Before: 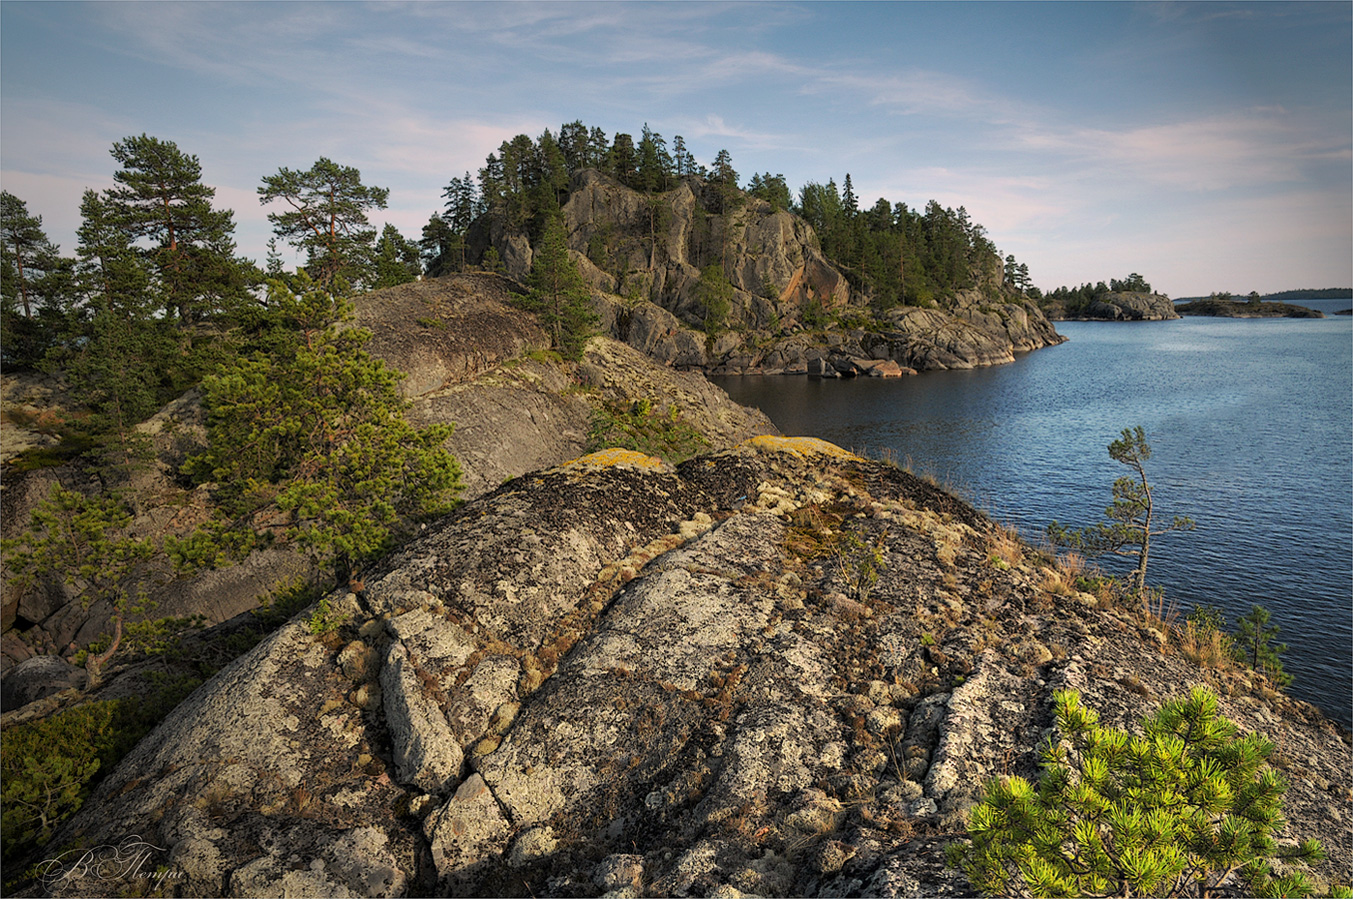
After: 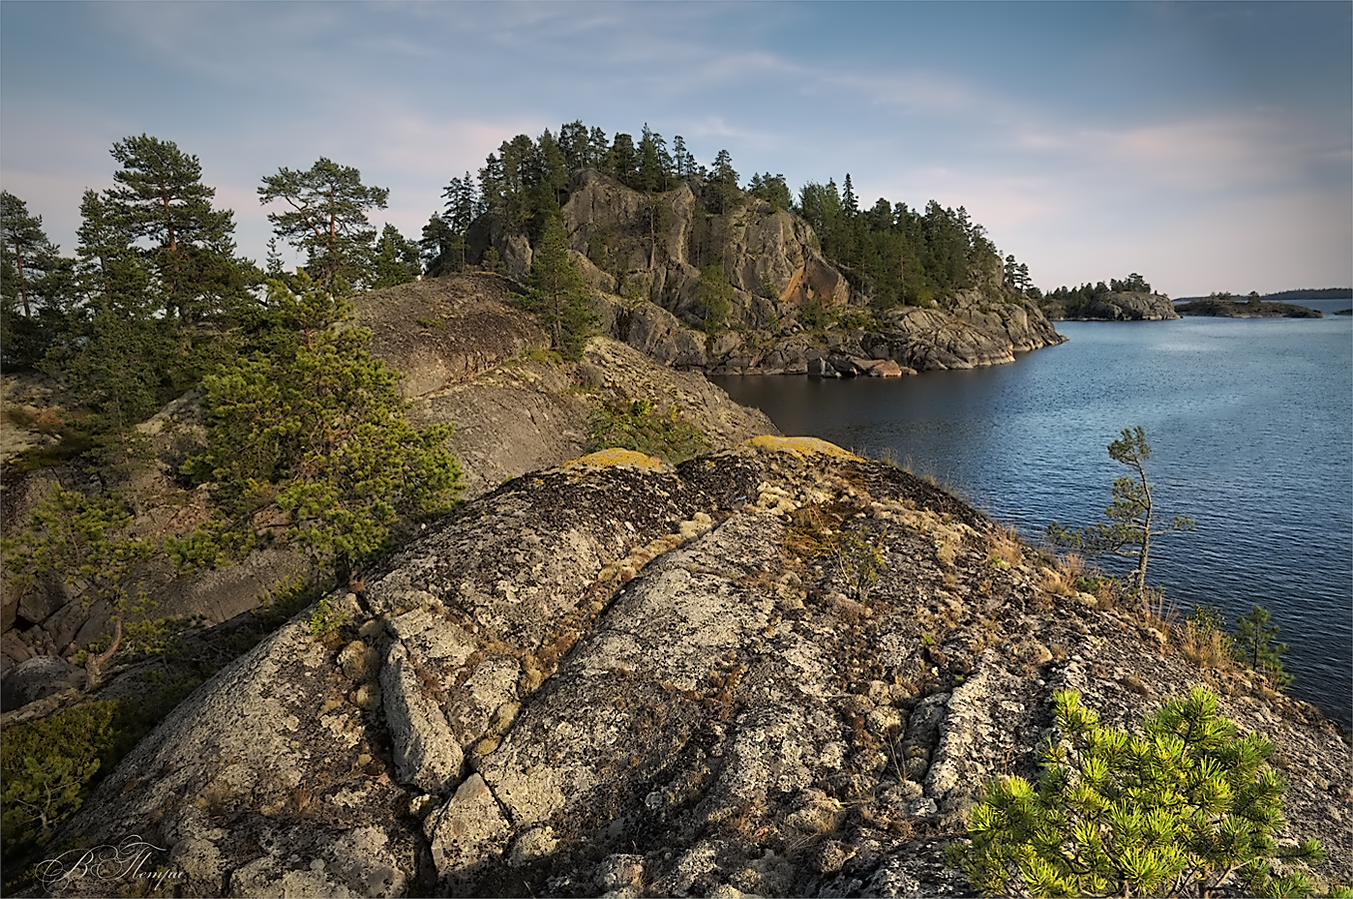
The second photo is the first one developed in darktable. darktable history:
contrast equalizer: y [[0.5 ×6], [0.5 ×6], [0.5 ×6], [0, 0.033, 0.067, 0.1, 0.133, 0.167], [0, 0.05, 0.1, 0.15, 0.2, 0.25]]
sharpen: on, module defaults
